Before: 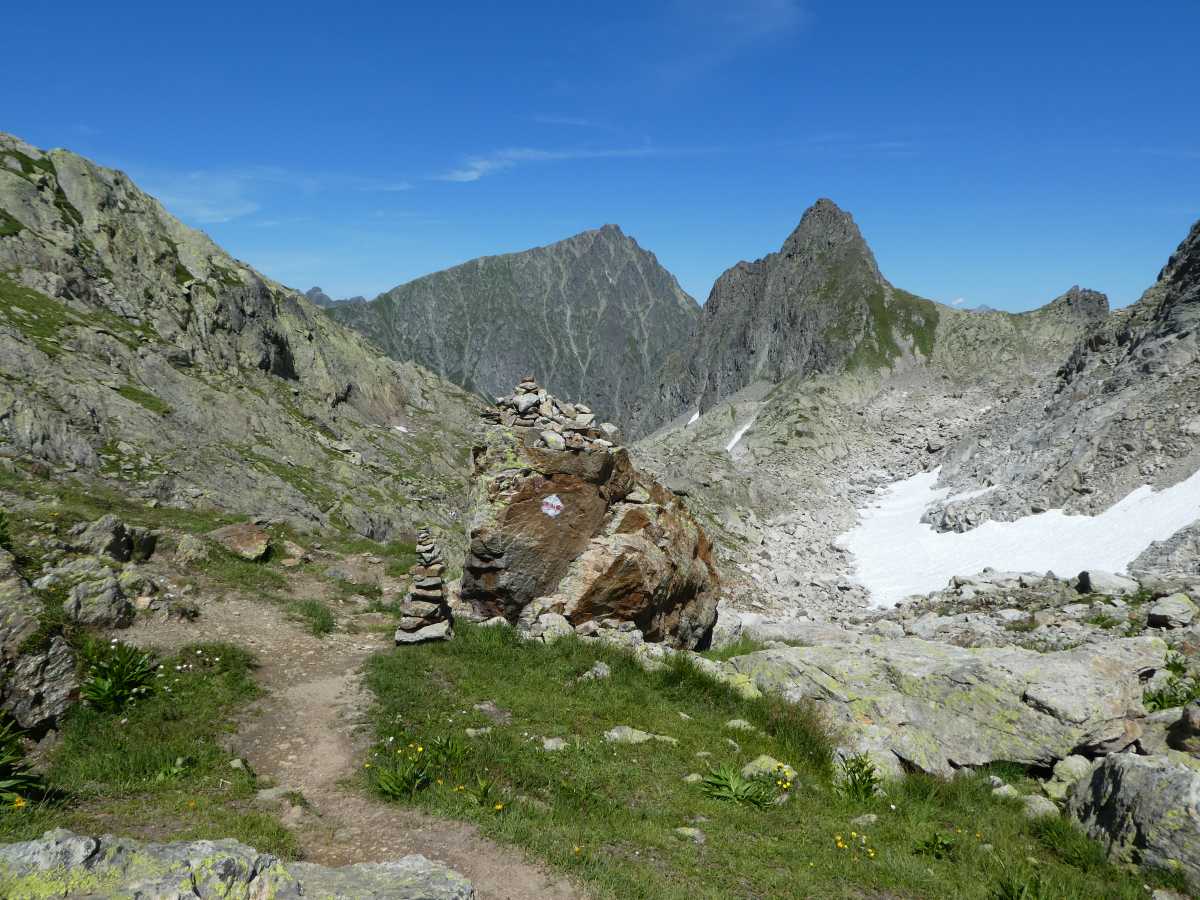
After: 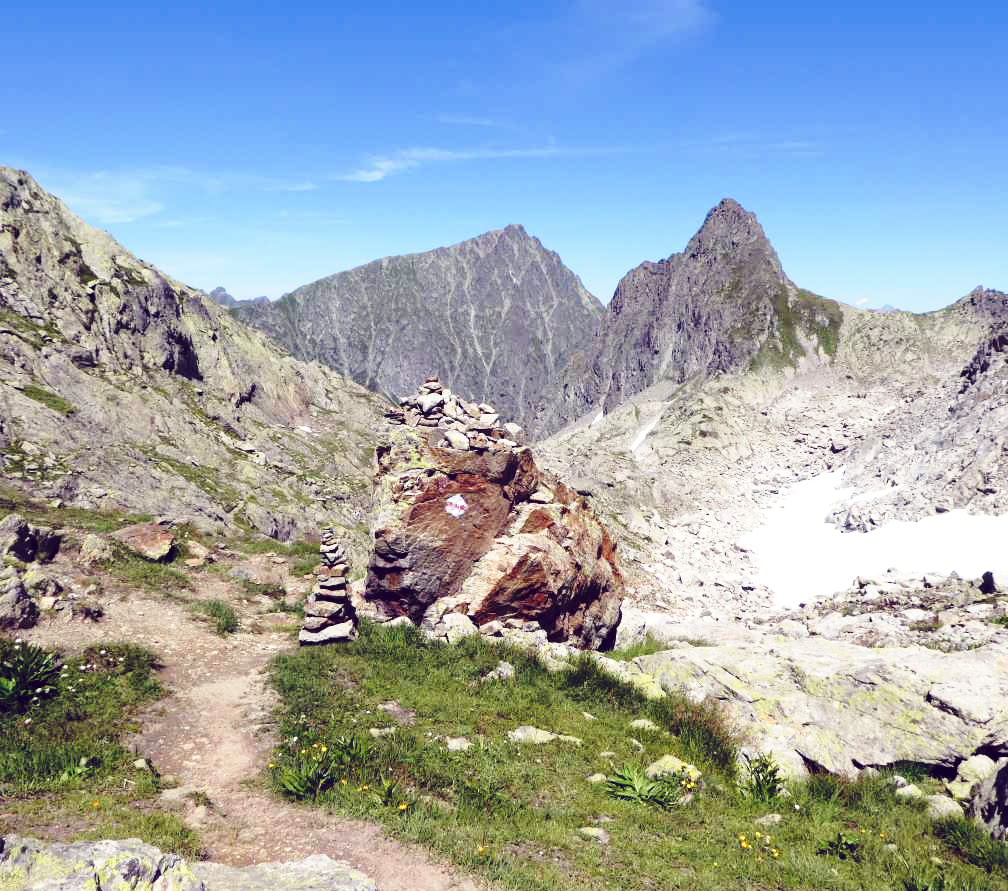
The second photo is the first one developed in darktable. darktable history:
base curve: curves: ch0 [(0, 0) (0.032, 0.037) (0.105, 0.228) (0.435, 0.76) (0.856, 0.983) (1, 1)], preserve colors none
color balance: lift [1.001, 0.997, 0.99, 1.01], gamma [1.007, 1, 0.975, 1.025], gain [1, 1.065, 1.052, 0.935], contrast 13.25%
crop: left 8.026%, right 7.374%
